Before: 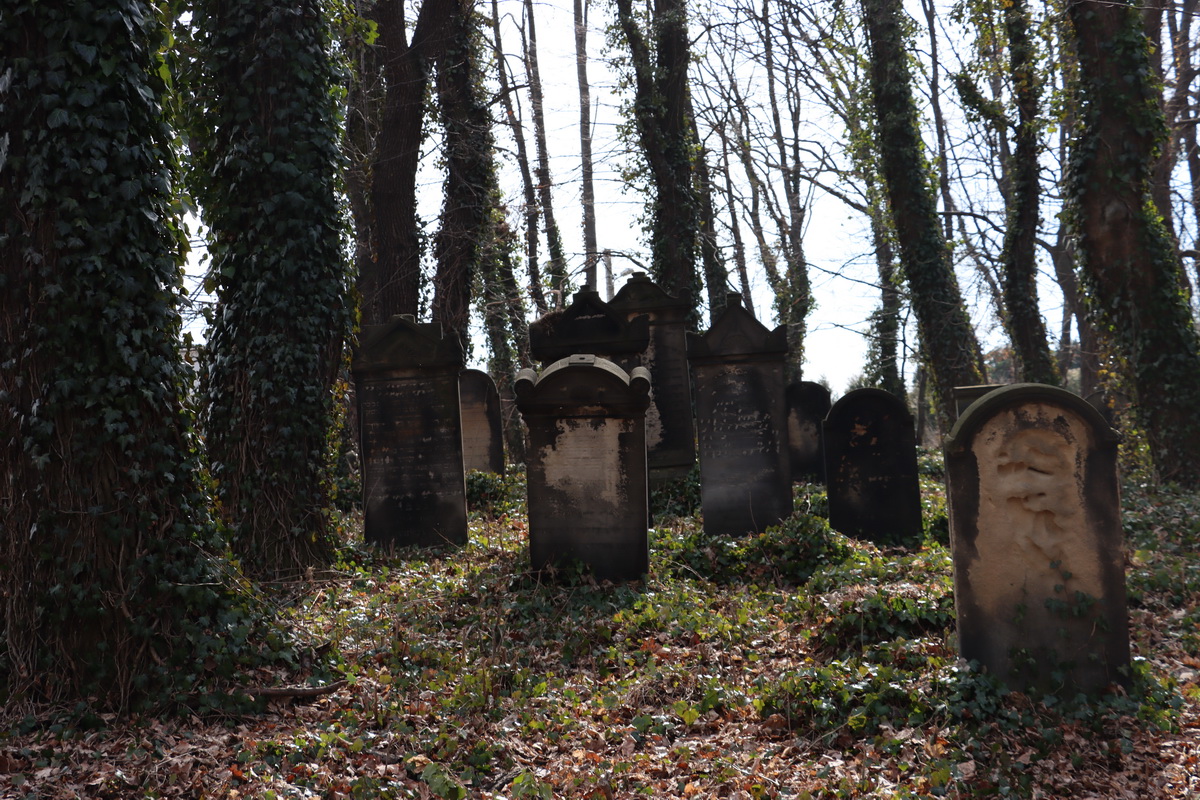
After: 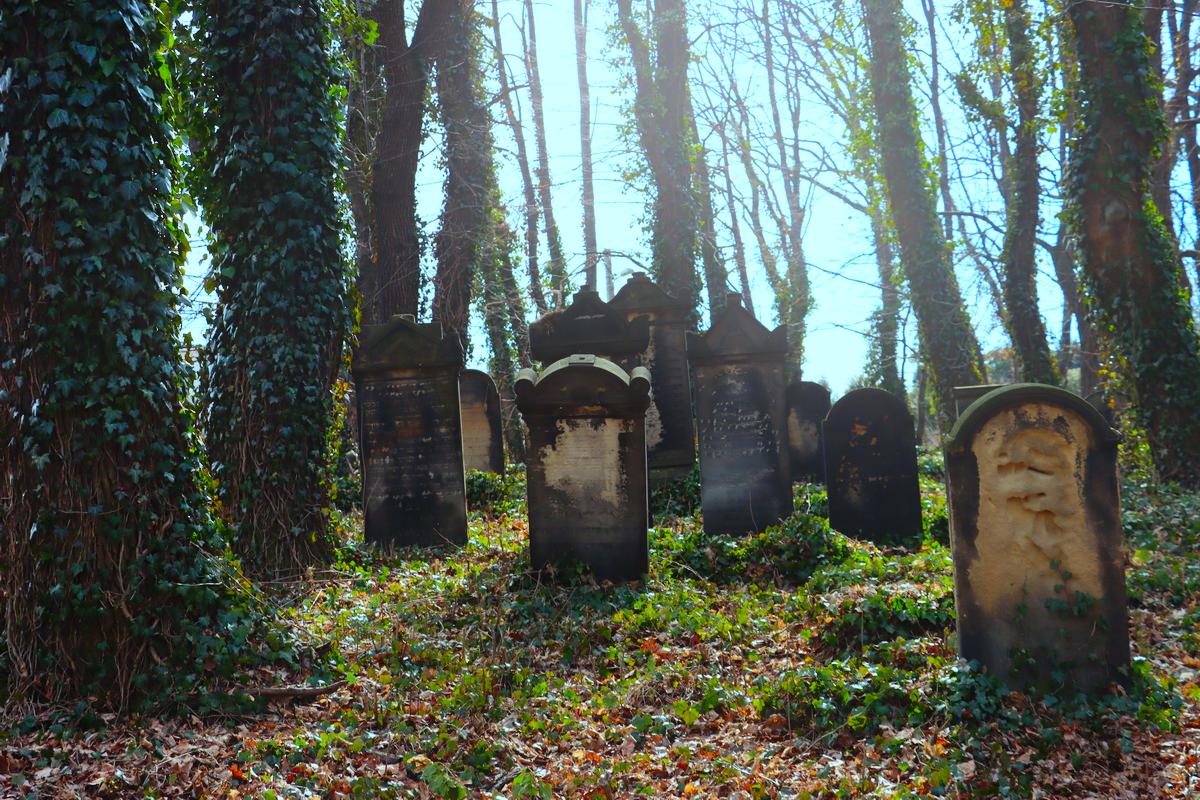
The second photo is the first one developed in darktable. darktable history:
color correction: highlights a* -10.77, highlights b* 9.8, saturation 1.72
bloom: on, module defaults
shadows and highlights: soften with gaussian
white balance: red 0.967, blue 1.119, emerald 0.756
